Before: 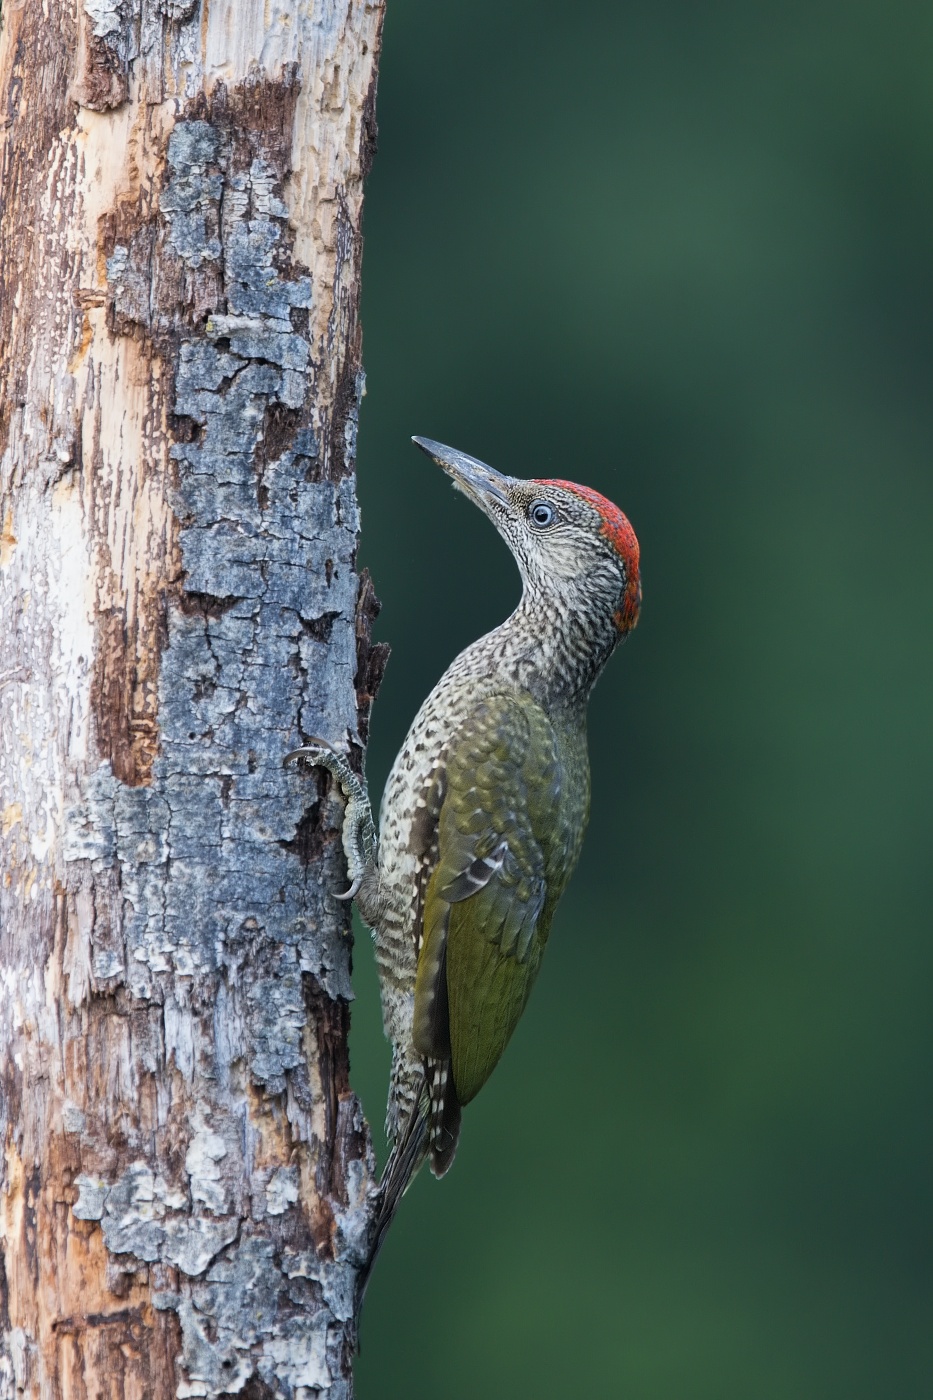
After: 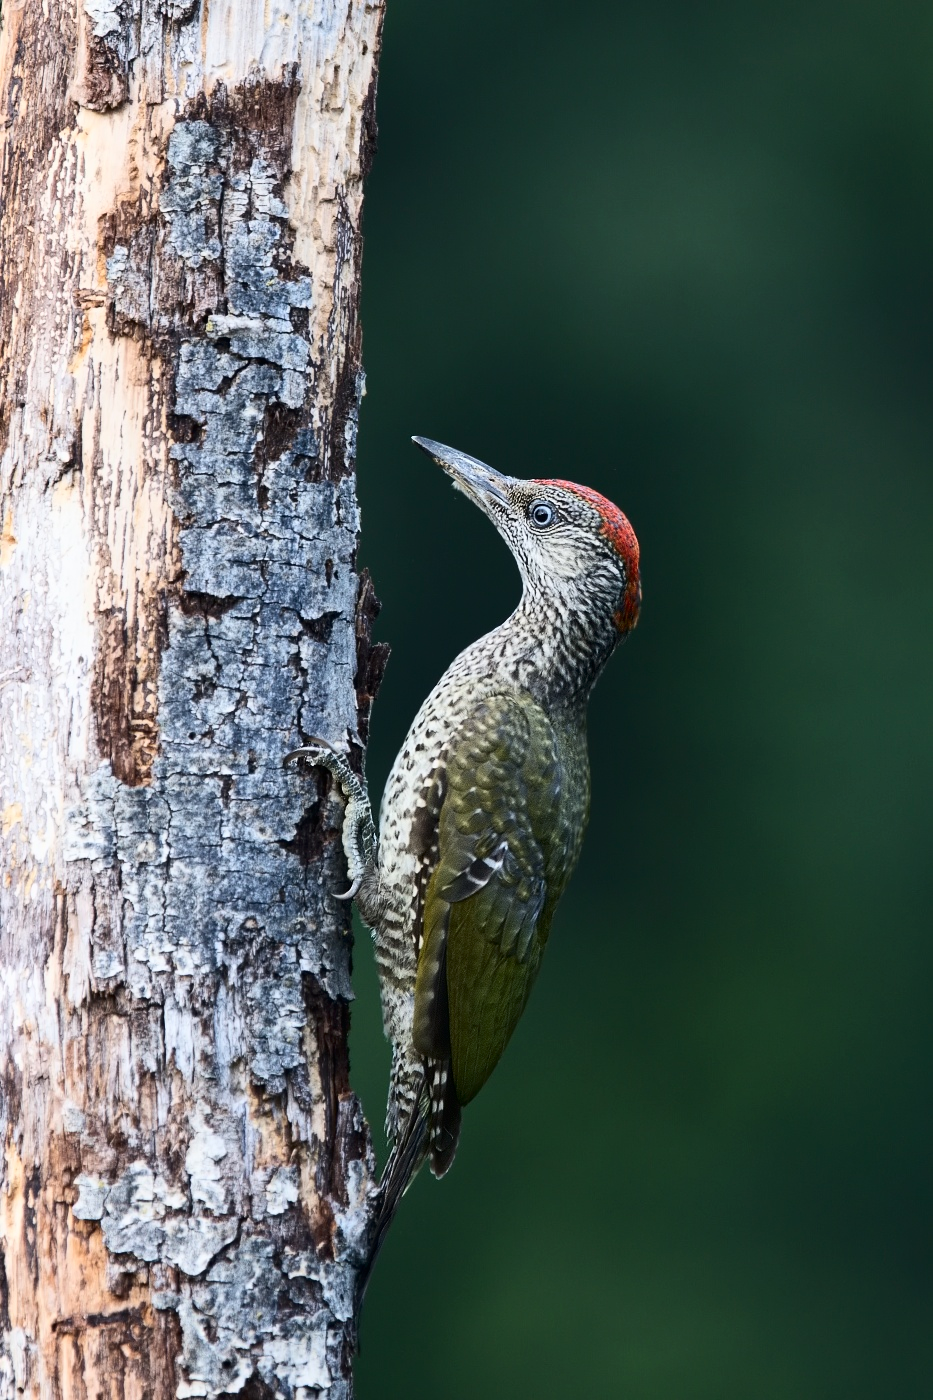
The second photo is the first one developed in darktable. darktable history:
contrast brightness saturation: contrast 0.295
